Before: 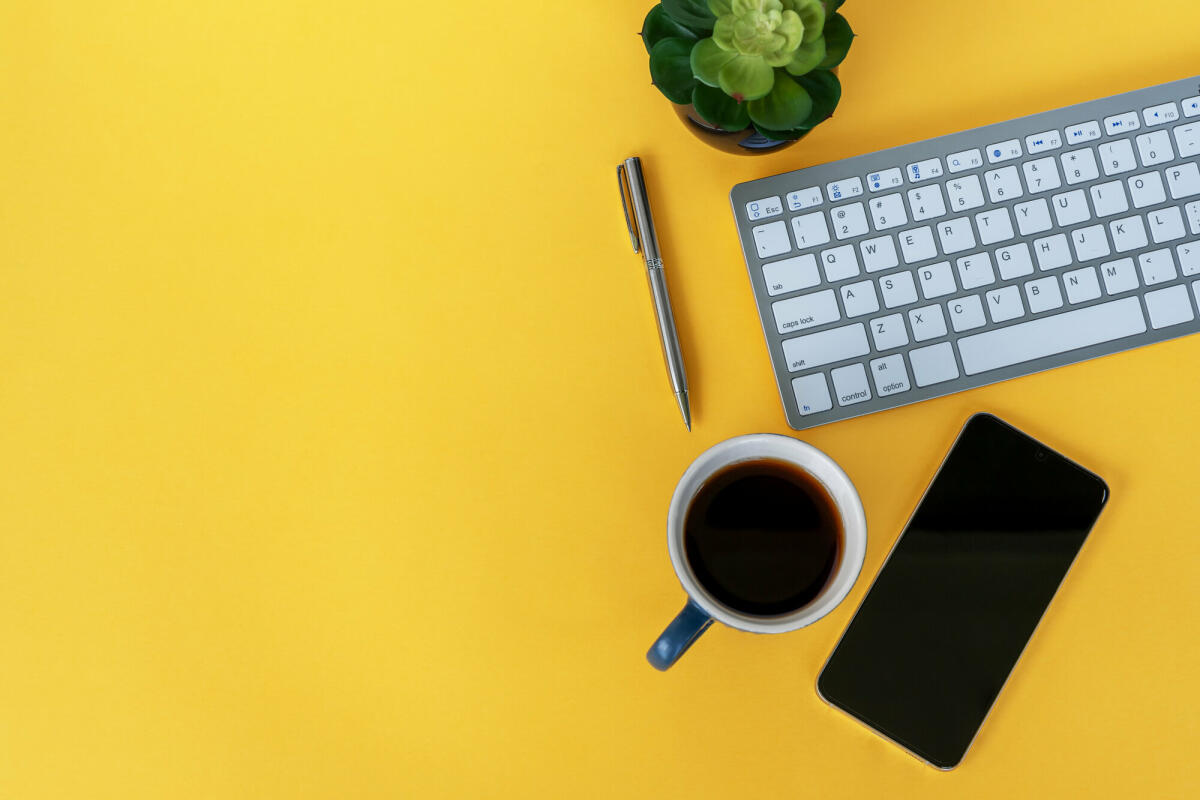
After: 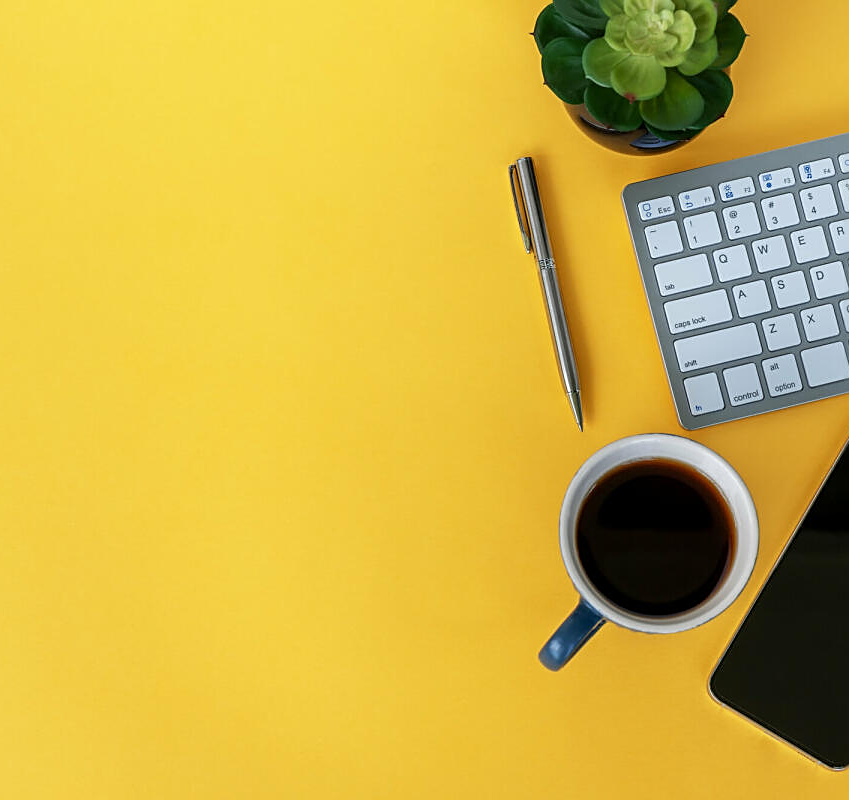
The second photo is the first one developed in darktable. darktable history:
sharpen: amount 0.478
crop and rotate: left 9.061%, right 20.142%
